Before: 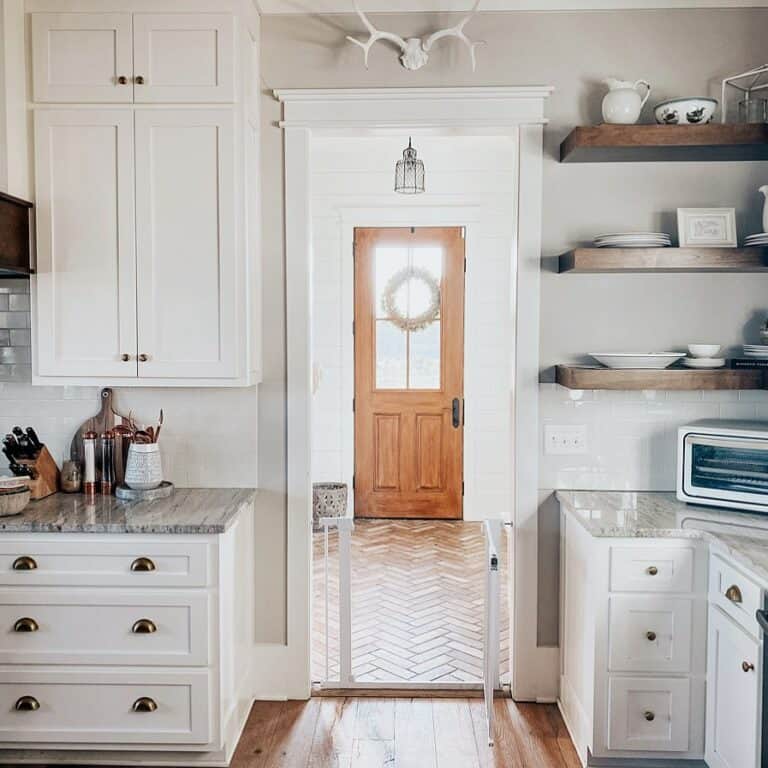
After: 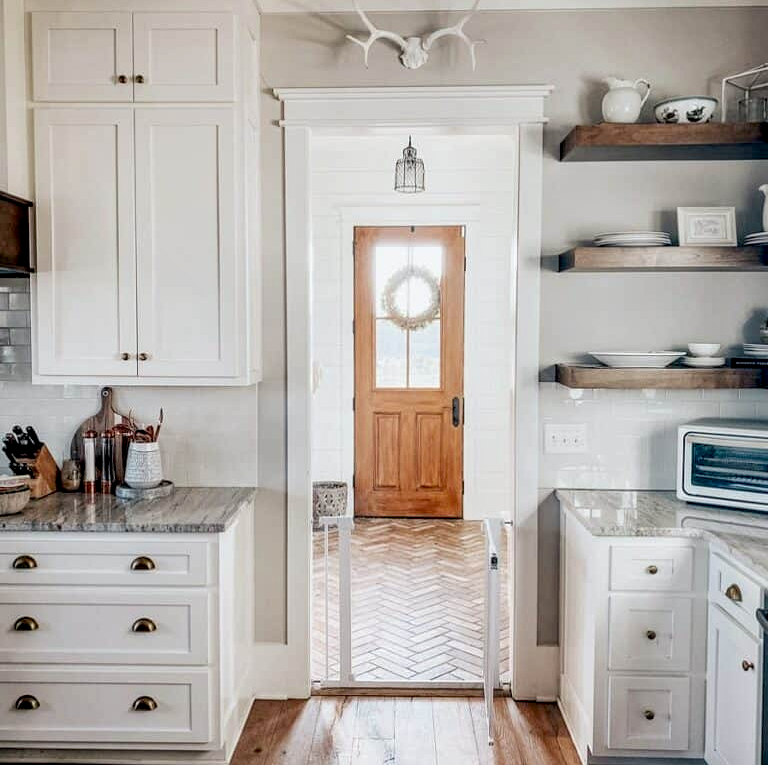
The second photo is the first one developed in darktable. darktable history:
crop: top 0.205%, bottom 0.104%
local contrast: on, module defaults
exposure: black level correction 0.01, exposure 0.007 EV, compensate highlight preservation false
